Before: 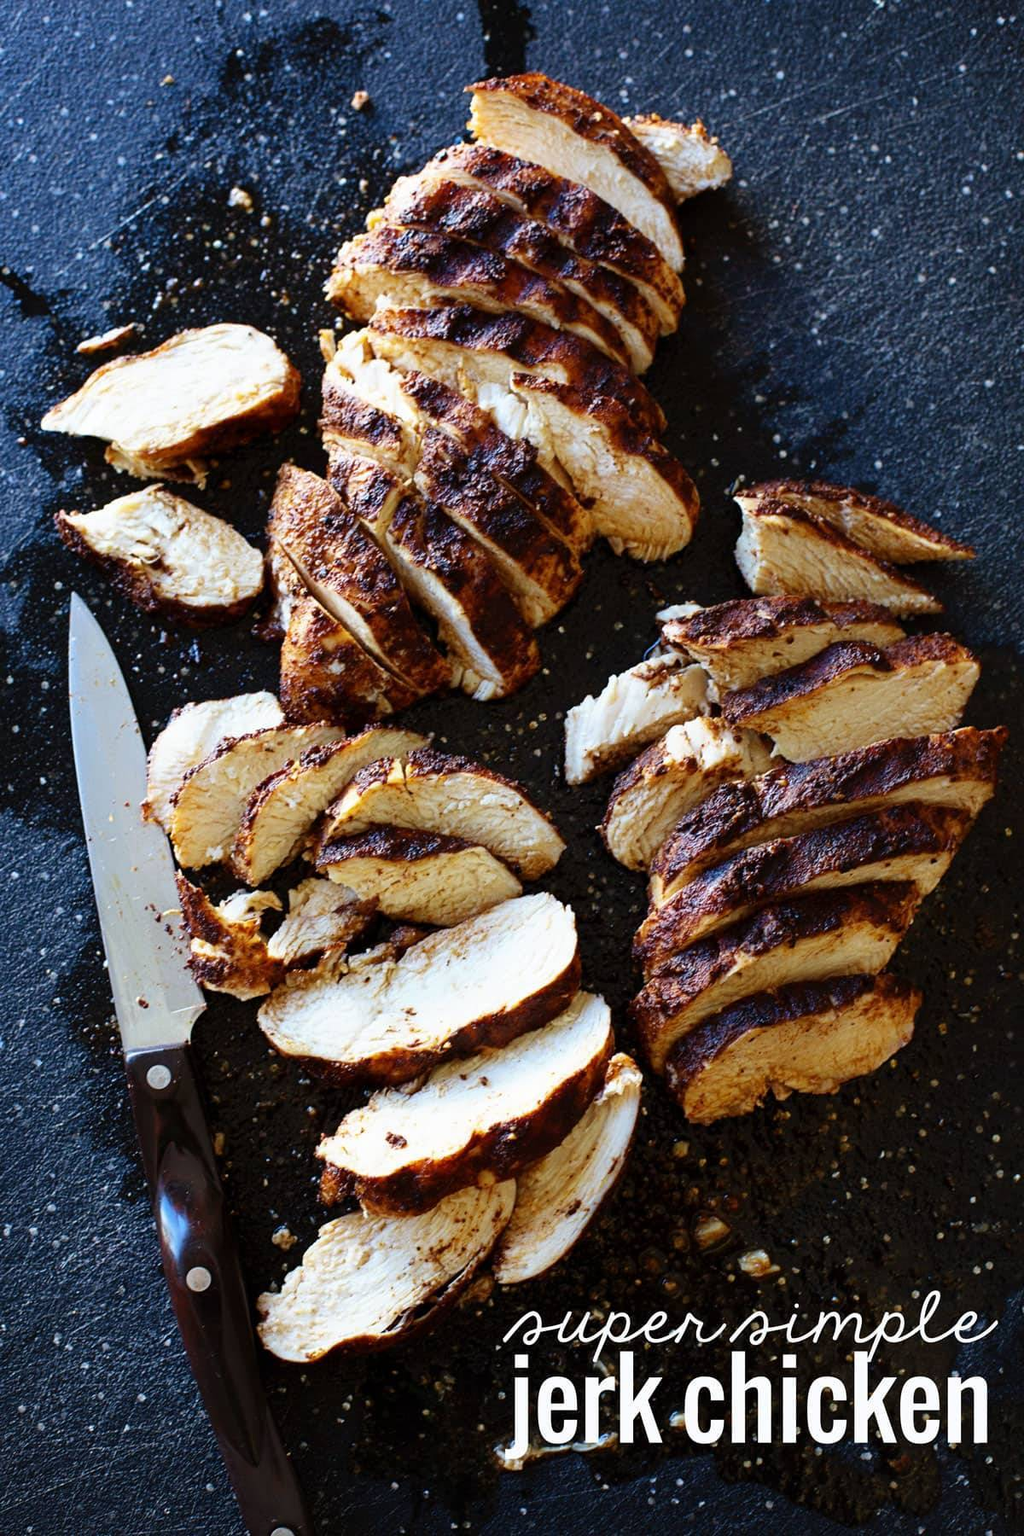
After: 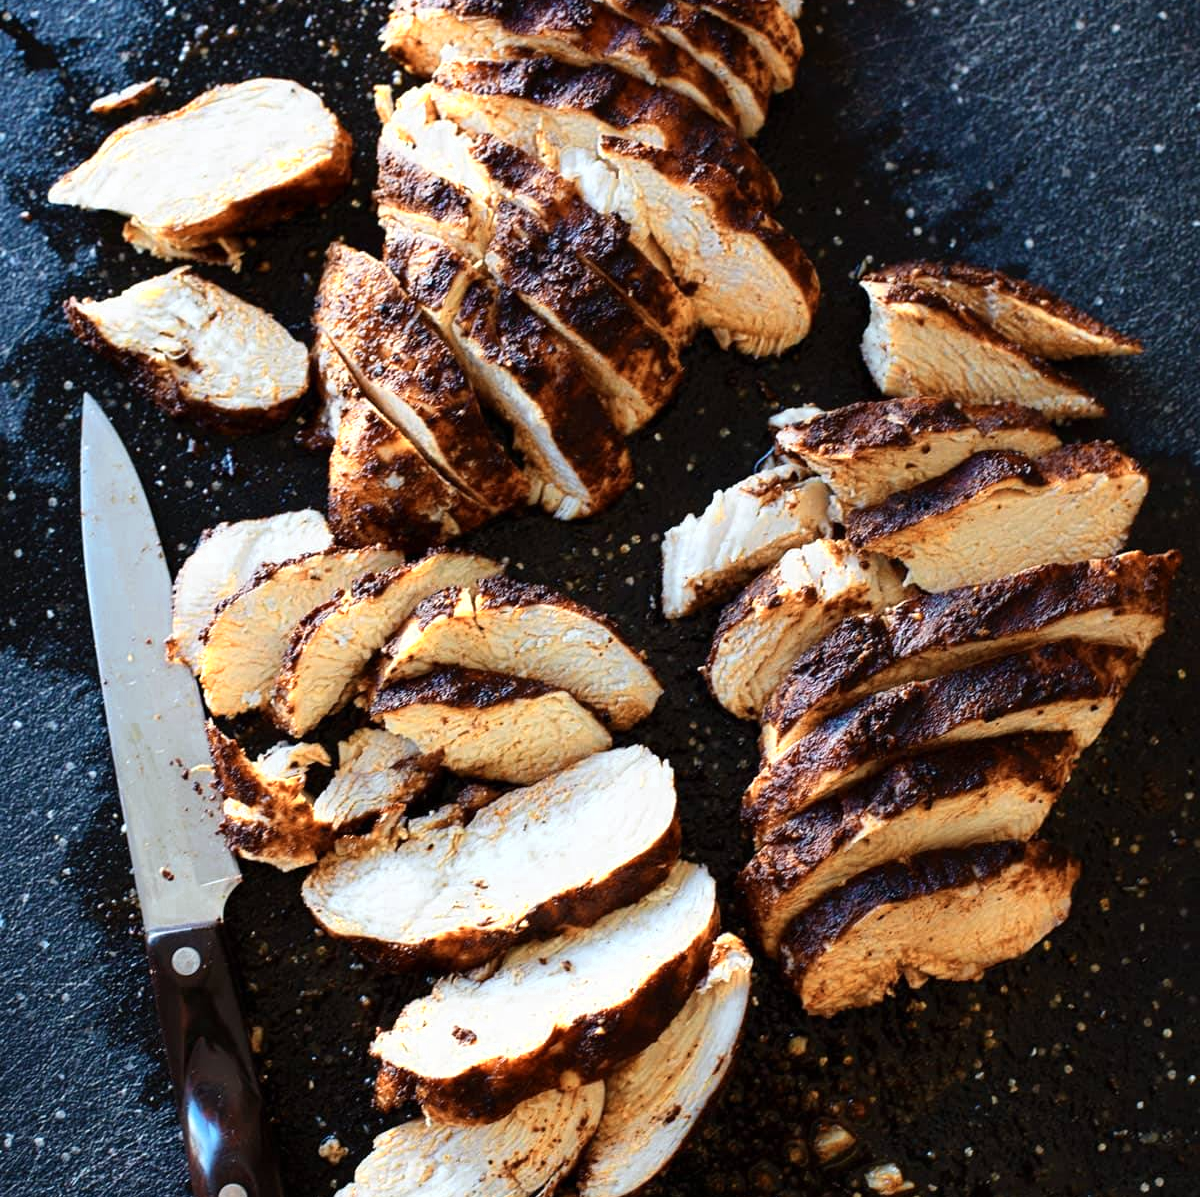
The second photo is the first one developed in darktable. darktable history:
color zones: curves: ch0 [(0.018, 0.548) (0.197, 0.654) (0.425, 0.447) (0.605, 0.658) (0.732, 0.579)]; ch1 [(0.105, 0.531) (0.224, 0.531) (0.386, 0.39) (0.618, 0.456) (0.732, 0.456) (0.956, 0.421)]; ch2 [(0.039, 0.583) (0.215, 0.465) (0.399, 0.544) (0.465, 0.548) (0.614, 0.447) (0.724, 0.43) (0.882, 0.623) (0.956, 0.632)]
crop: top 16.727%, bottom 16.727%
